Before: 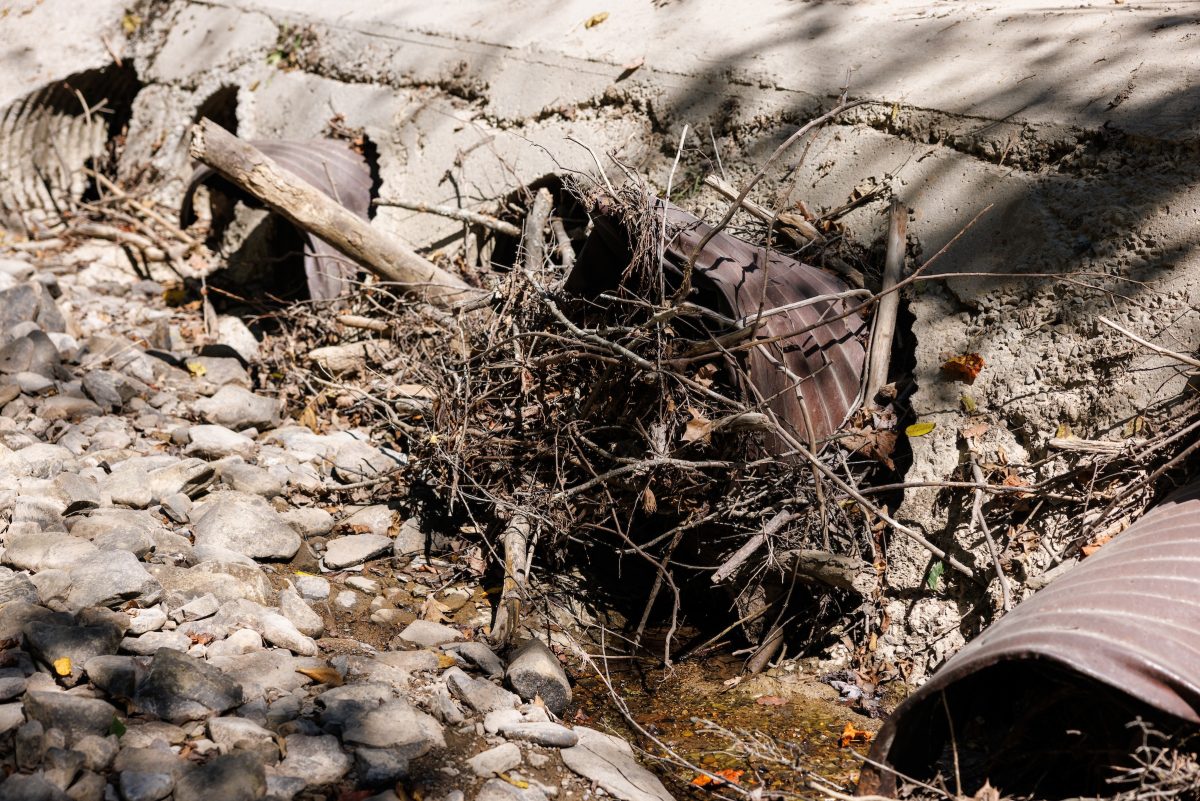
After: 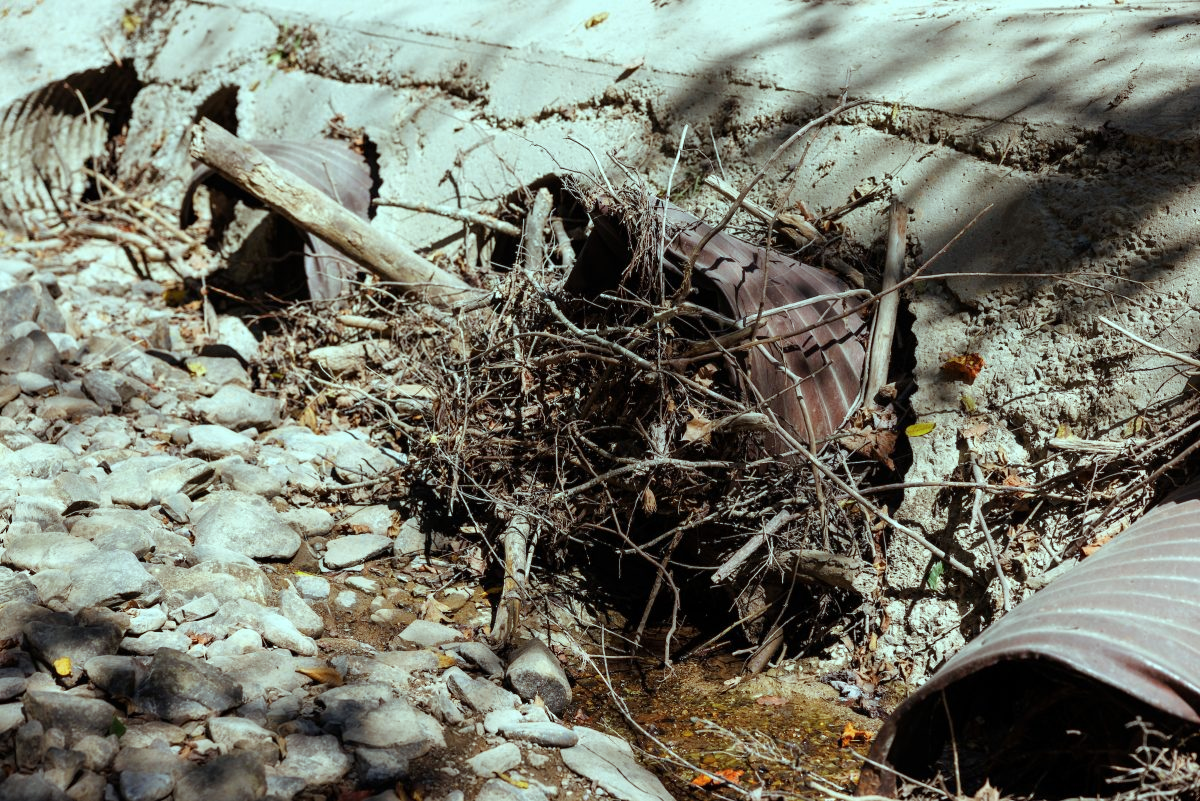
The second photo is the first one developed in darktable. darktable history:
color balance rgb: highlights gain › chroma 4.089%, highlights gain › hue 198.74°, perceptual saturation grading › global saturation -0.141%, global vibrance 10.703%
